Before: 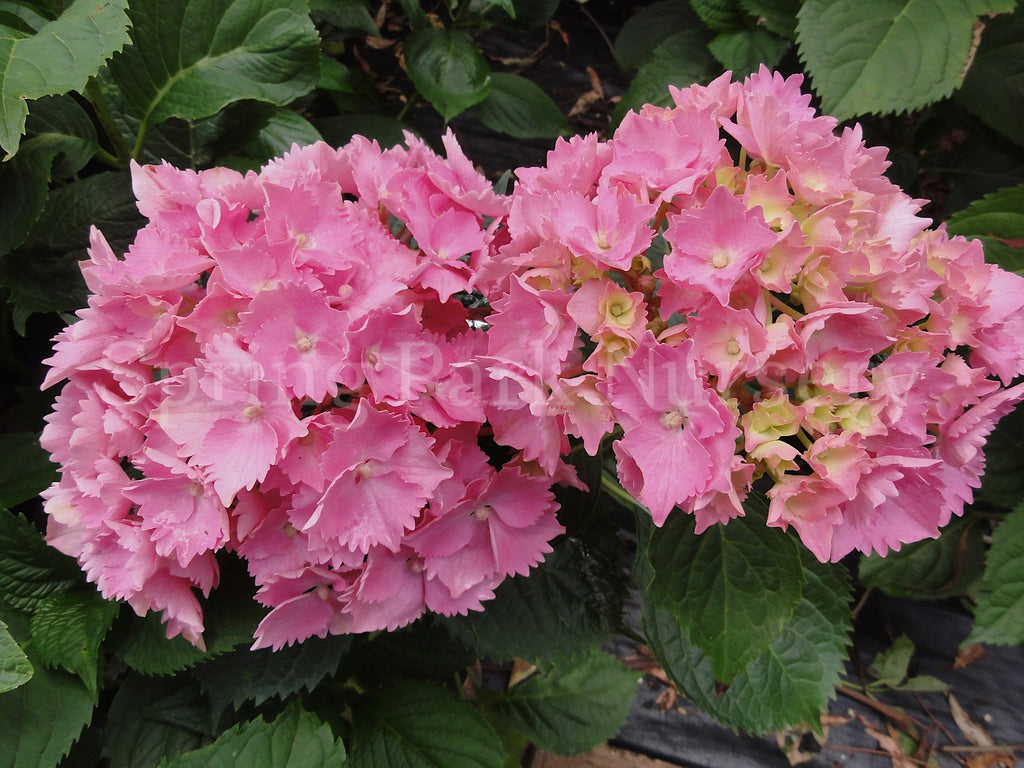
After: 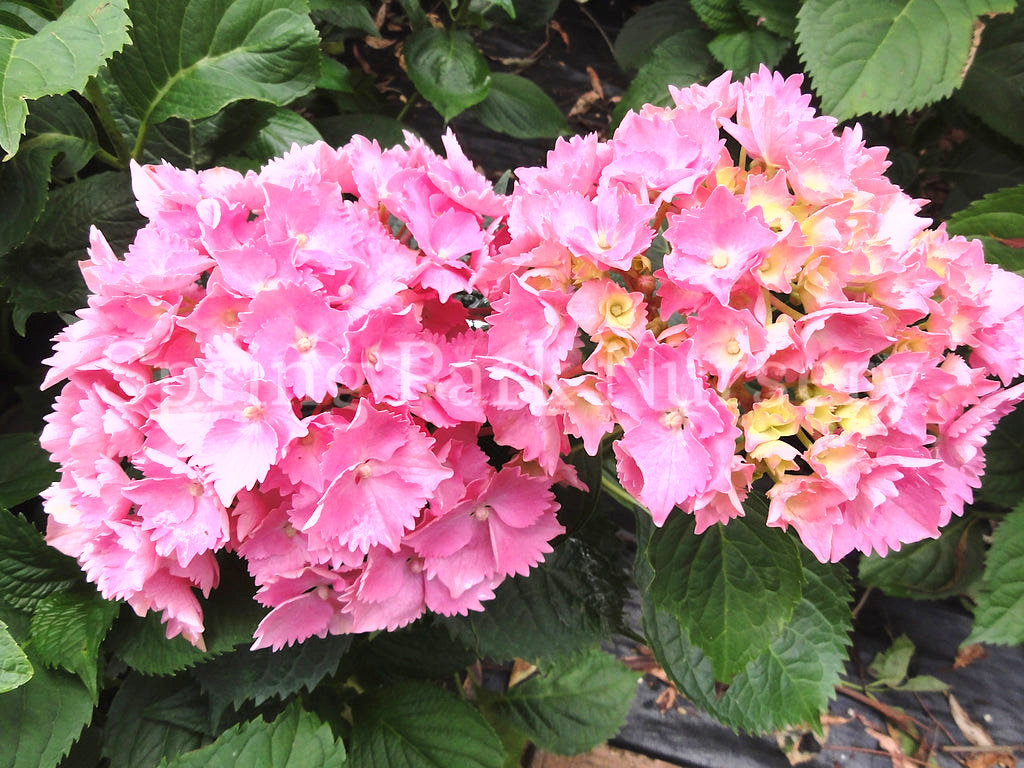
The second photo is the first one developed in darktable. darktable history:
shadows and highlights: radius 125.46, shadows 30.51, highlights -30.51, low approximation 0.01, soften with gaussian
exposure: black level correction 0, exposure 1.1 EV, compensate exposure bias true, compensate highlight preservation false
